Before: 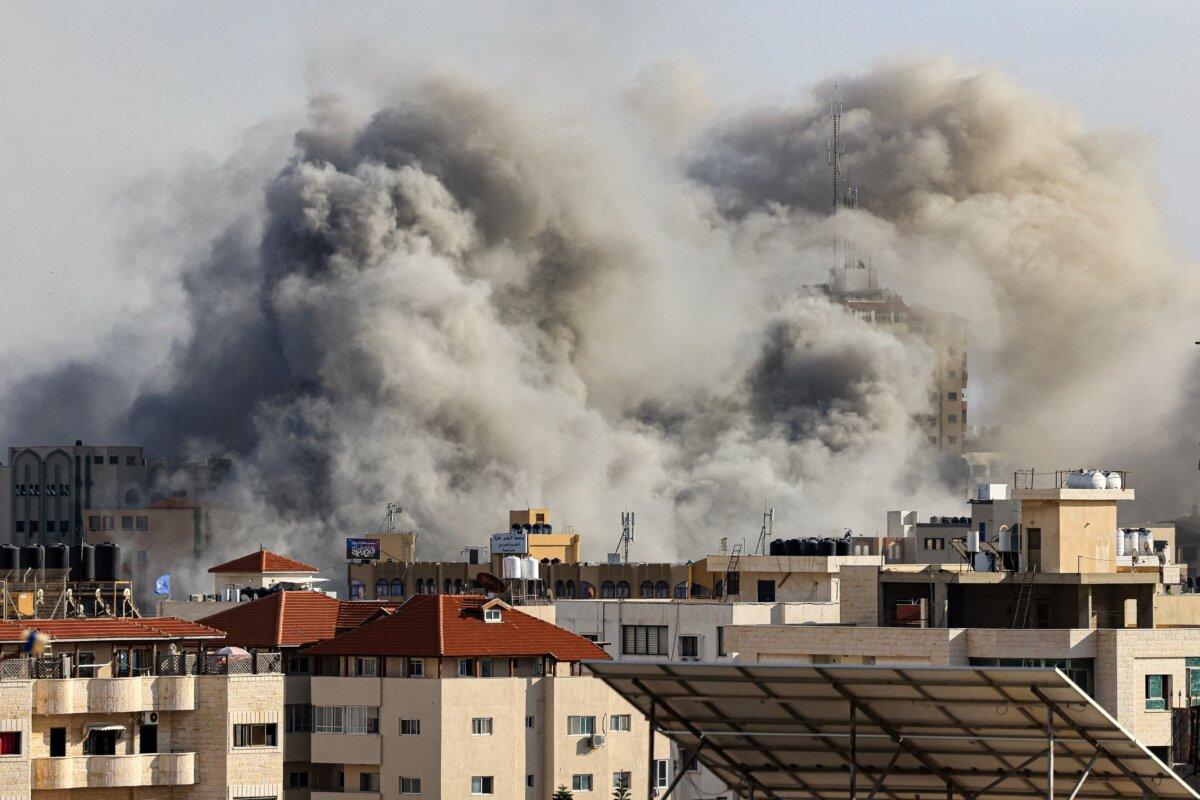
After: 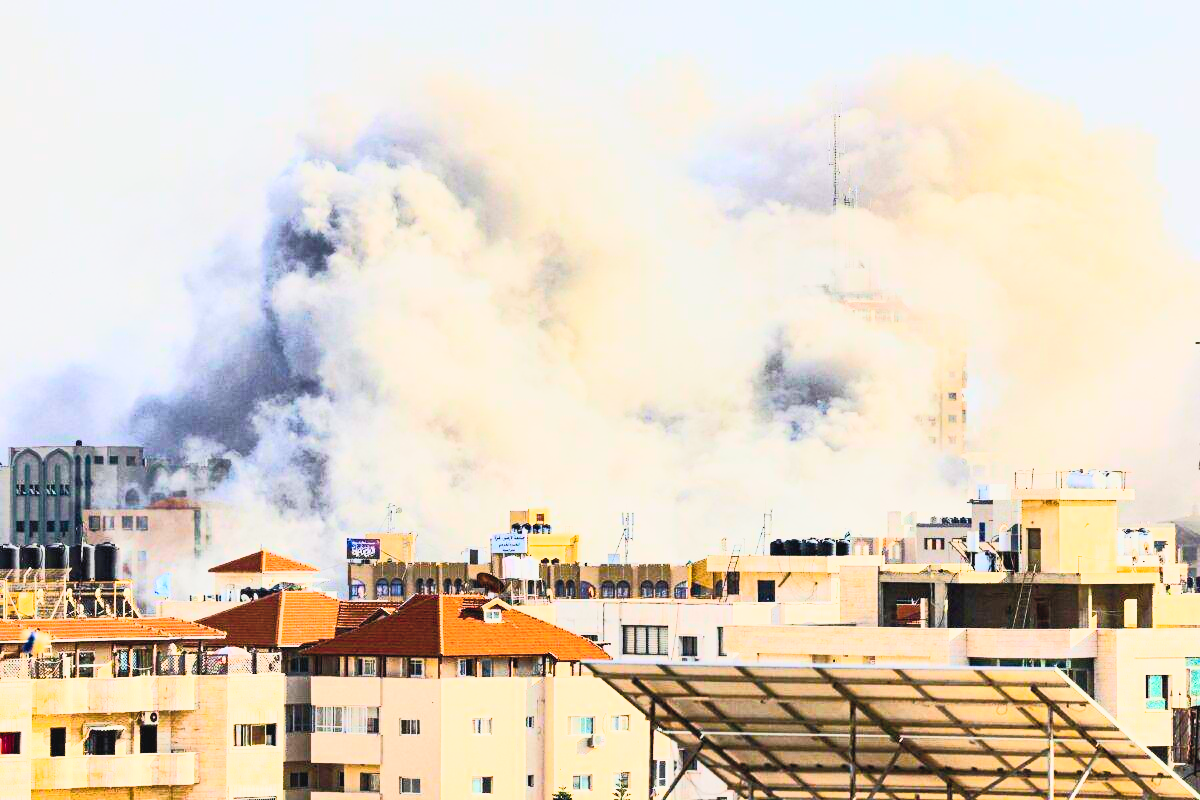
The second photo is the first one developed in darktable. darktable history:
shadows and highlights: shadows 37.27, highlights -28.18, soften with gaussian
tone curve: curves: ch0 [(0, 0.052) (0.207, 0.35) (0.392, 0.592) (0.54, 0.803) (0.725, 0.922) (0.99, 0.974)], color space Lab, independent channels, preserve colors none
base curve: curves: ch0 [(0, 0) (0.025, 0.046) (0.112, 0.277) (0.467, 0.74) (0.814, 0.929) (1, 0.942)]
color balance rgb: linear chroma grading › shadows -2.2%, linear chroma grading › highlights -15%, linear chroma grading › global chroma -10%, linear chroma grading › mid-tones -10%, perceptual saturation grading › global saturation 45%, perceptual saturation grading › highlights -50%, perceptual saturation grading › shadows 30%, perceptual brilliance grading › global brilliance 18%, global vibrance 45%
